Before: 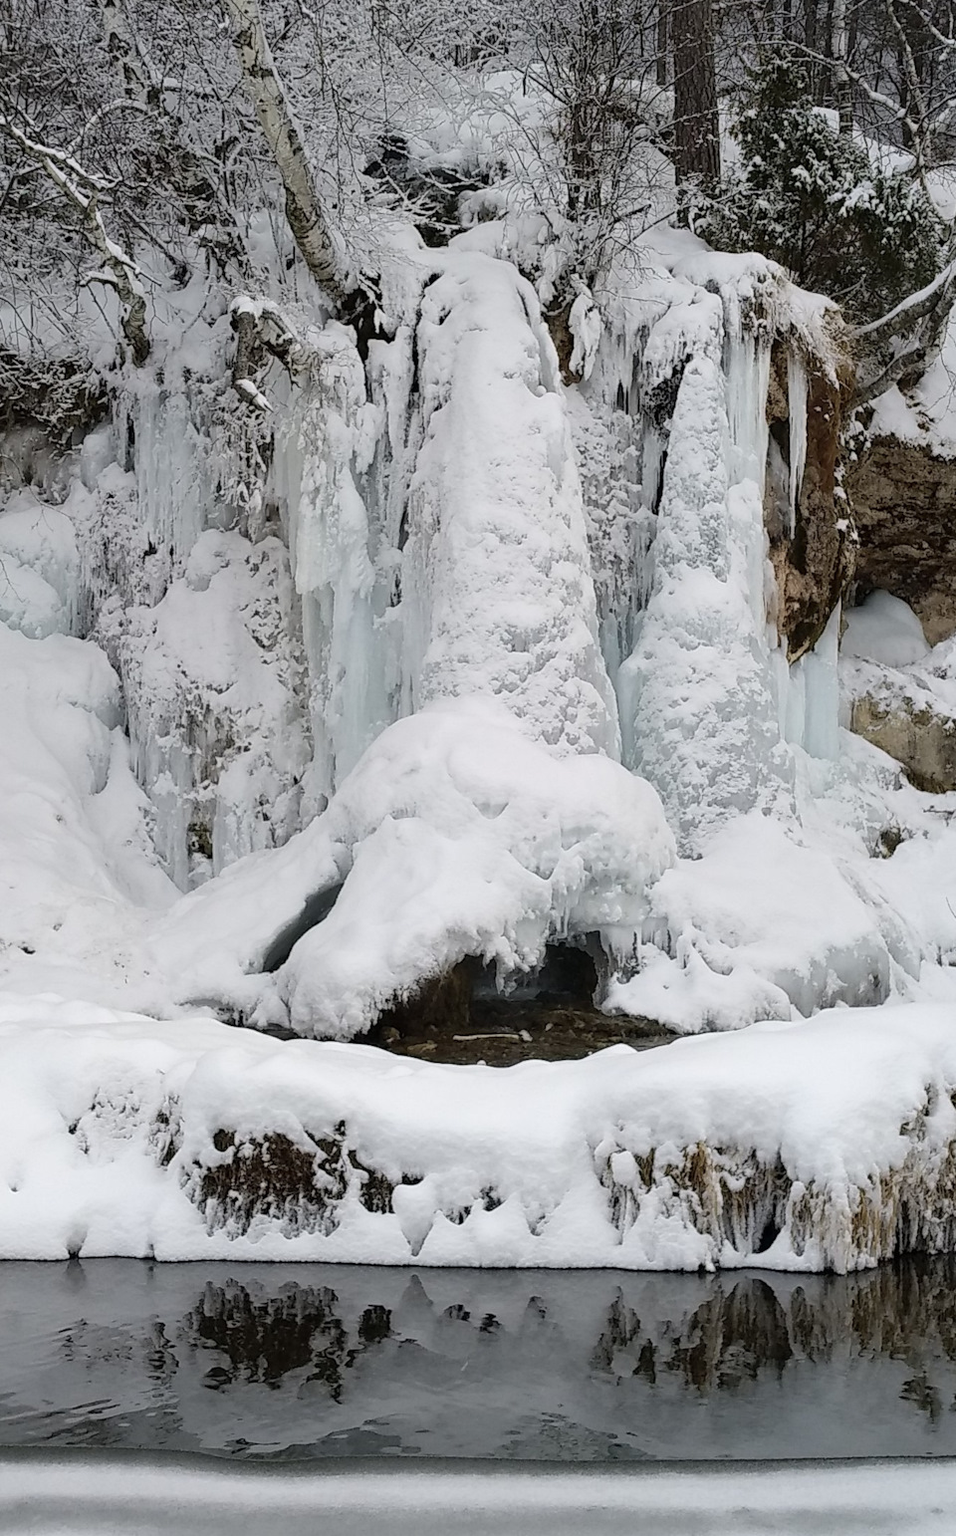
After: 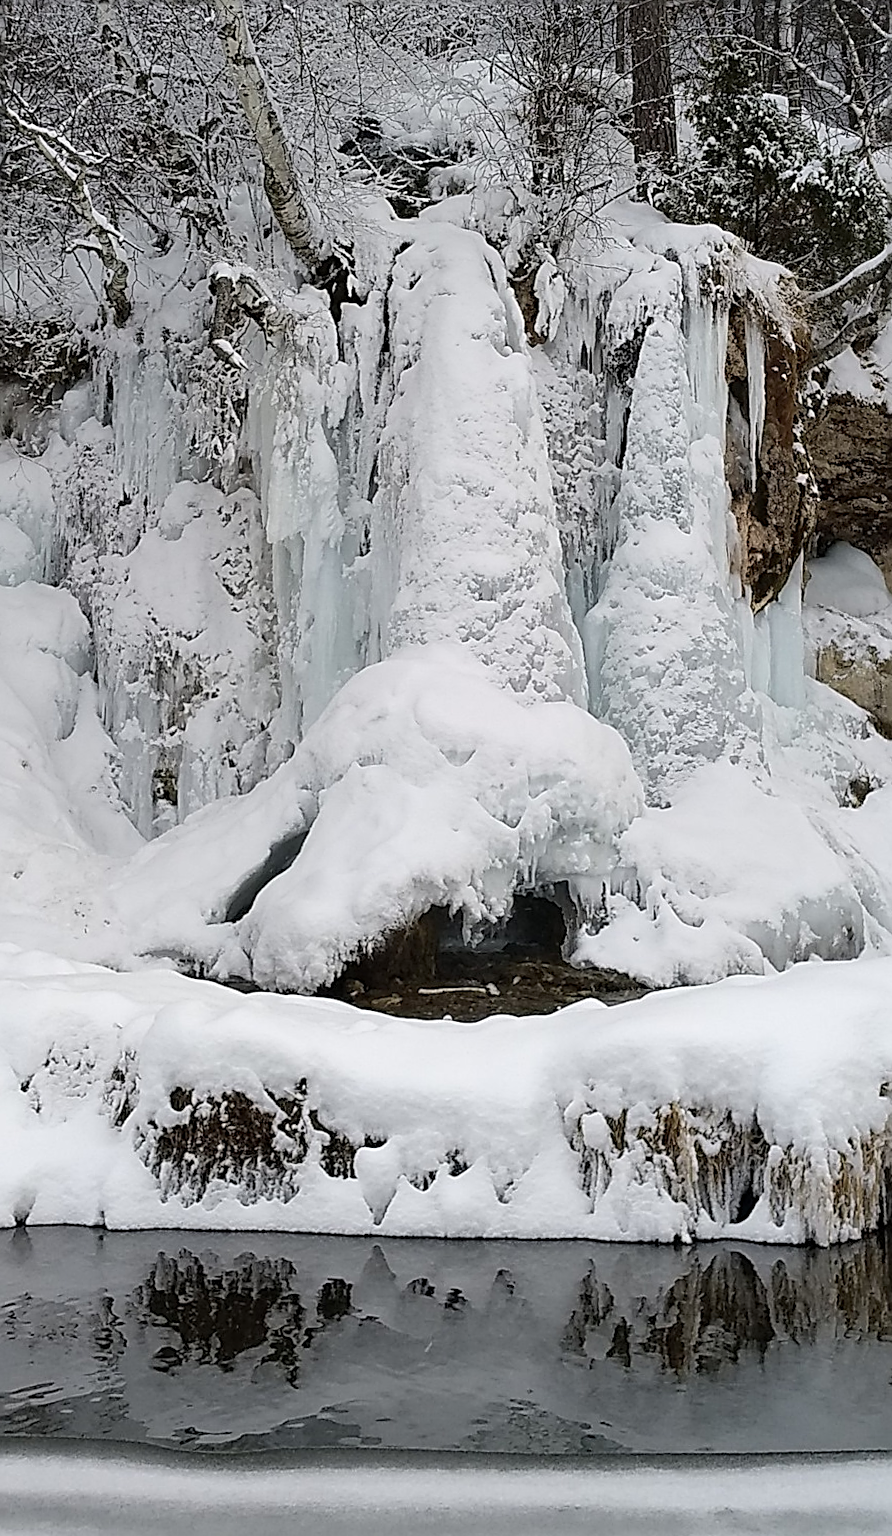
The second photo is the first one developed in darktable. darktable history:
sharpen: amount 0.901
rotate and perspective: rotation 0.215°, lens shift (vertical) -0.139, crop left 0.069, crop right 0.939, crop top 0.002, crop bottom 0.996
